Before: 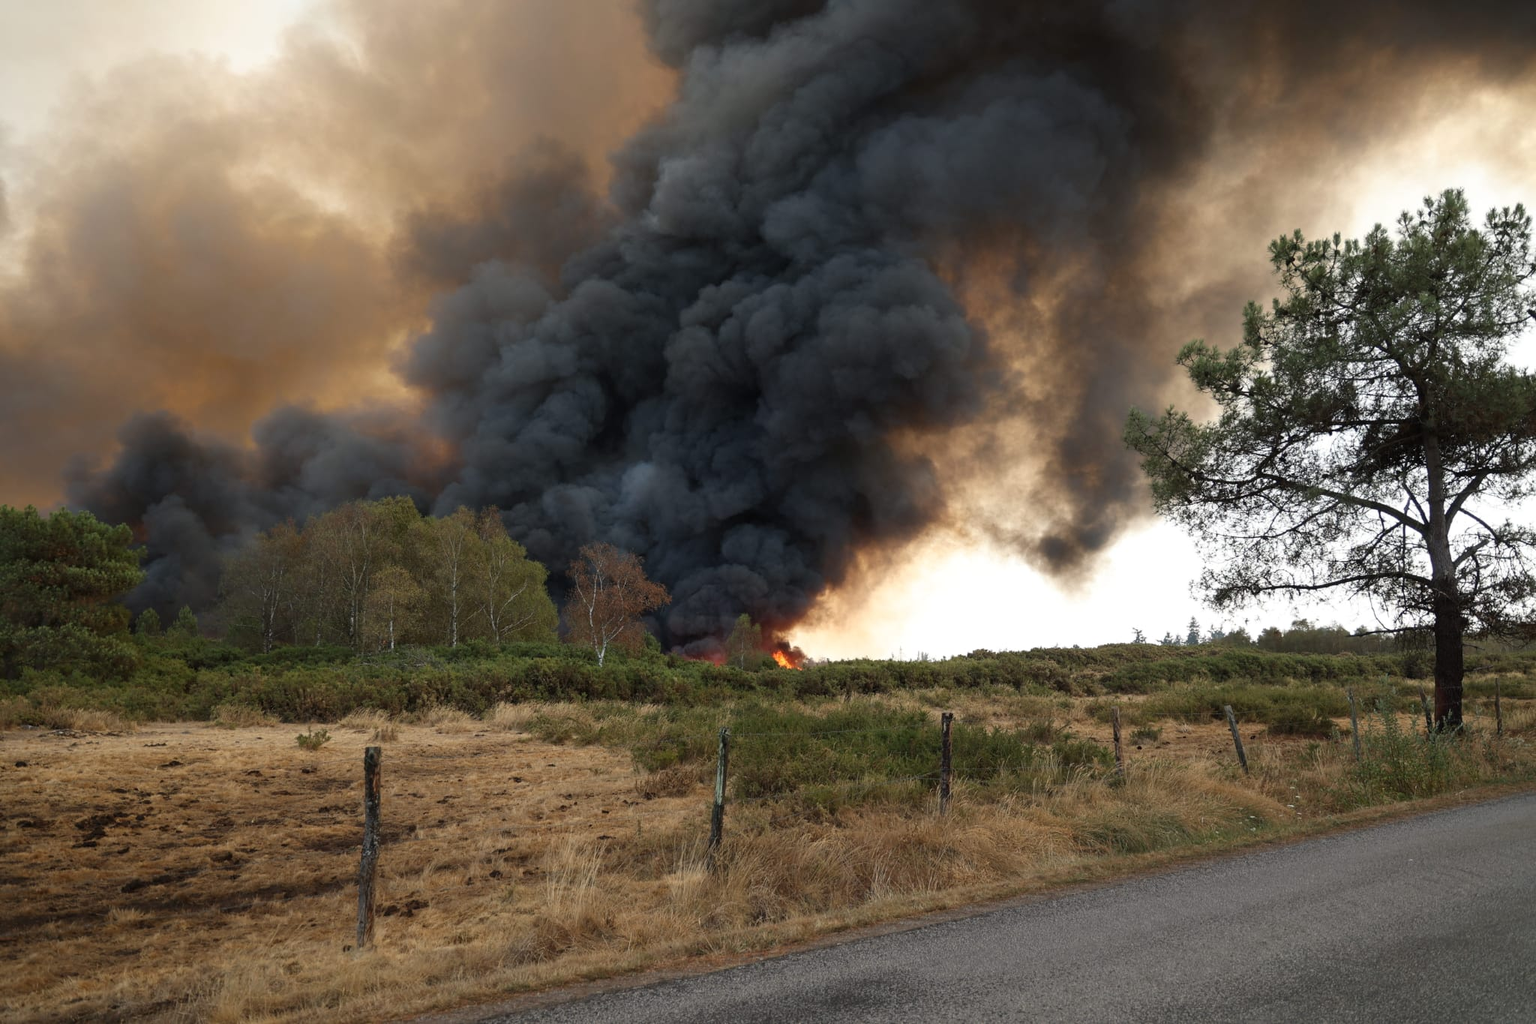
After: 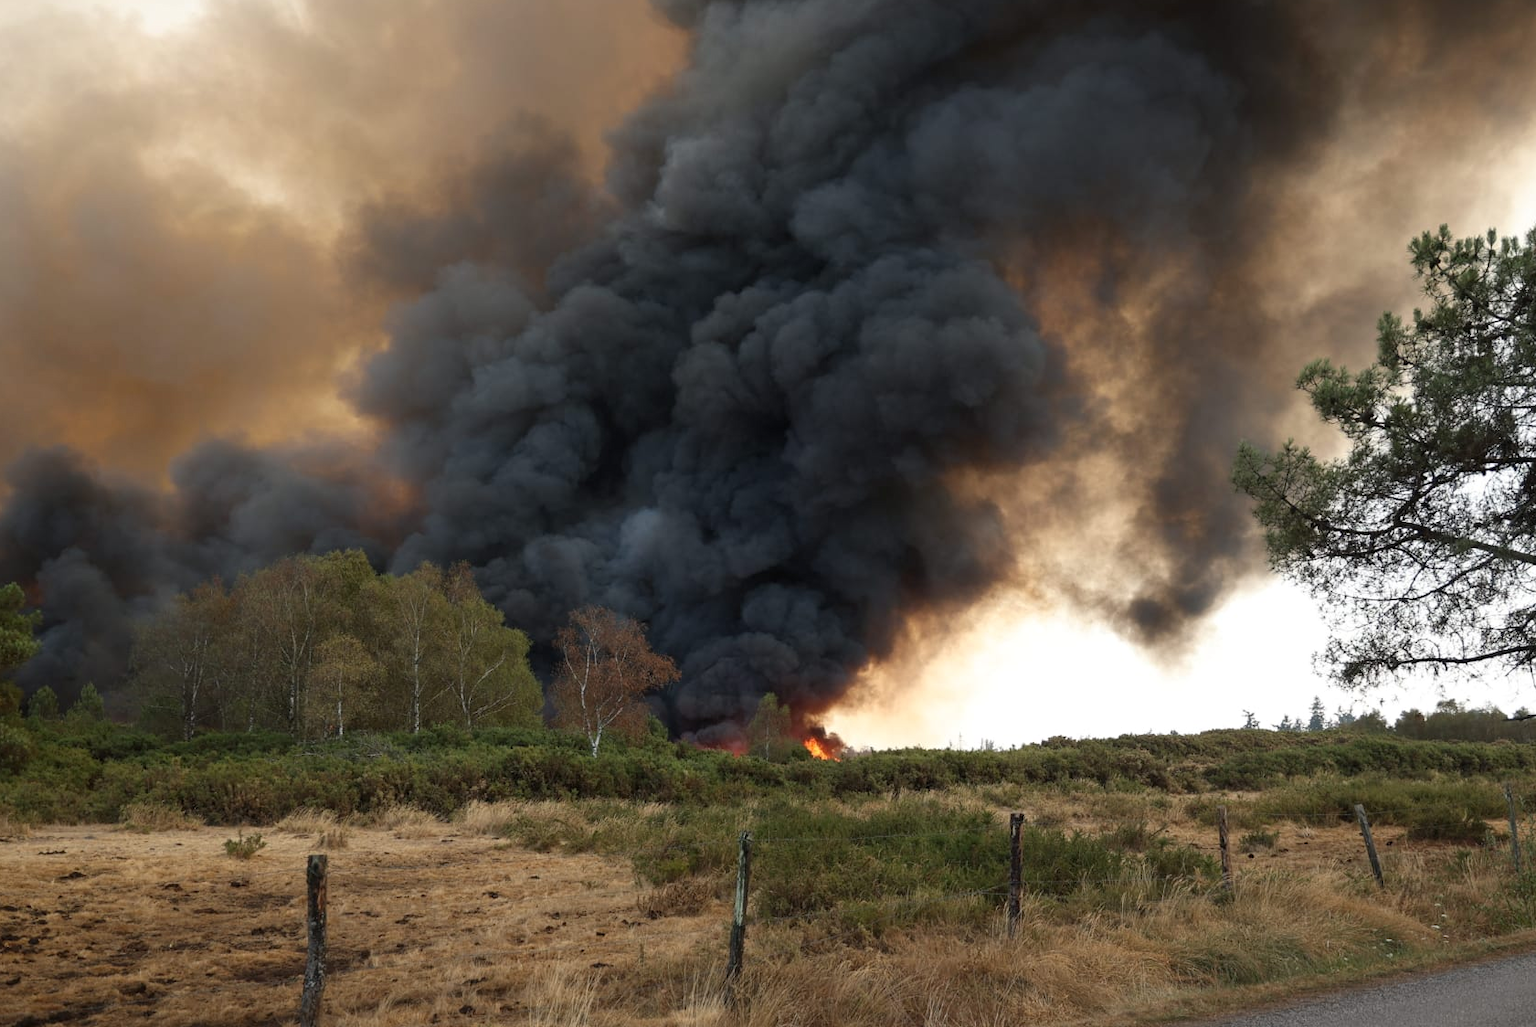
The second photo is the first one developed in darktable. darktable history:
crop and rotate: left 7.336%, top 4.417%, right 10.542%, bottom 13.154%
contrast brightness saturation: contrast 0.049
